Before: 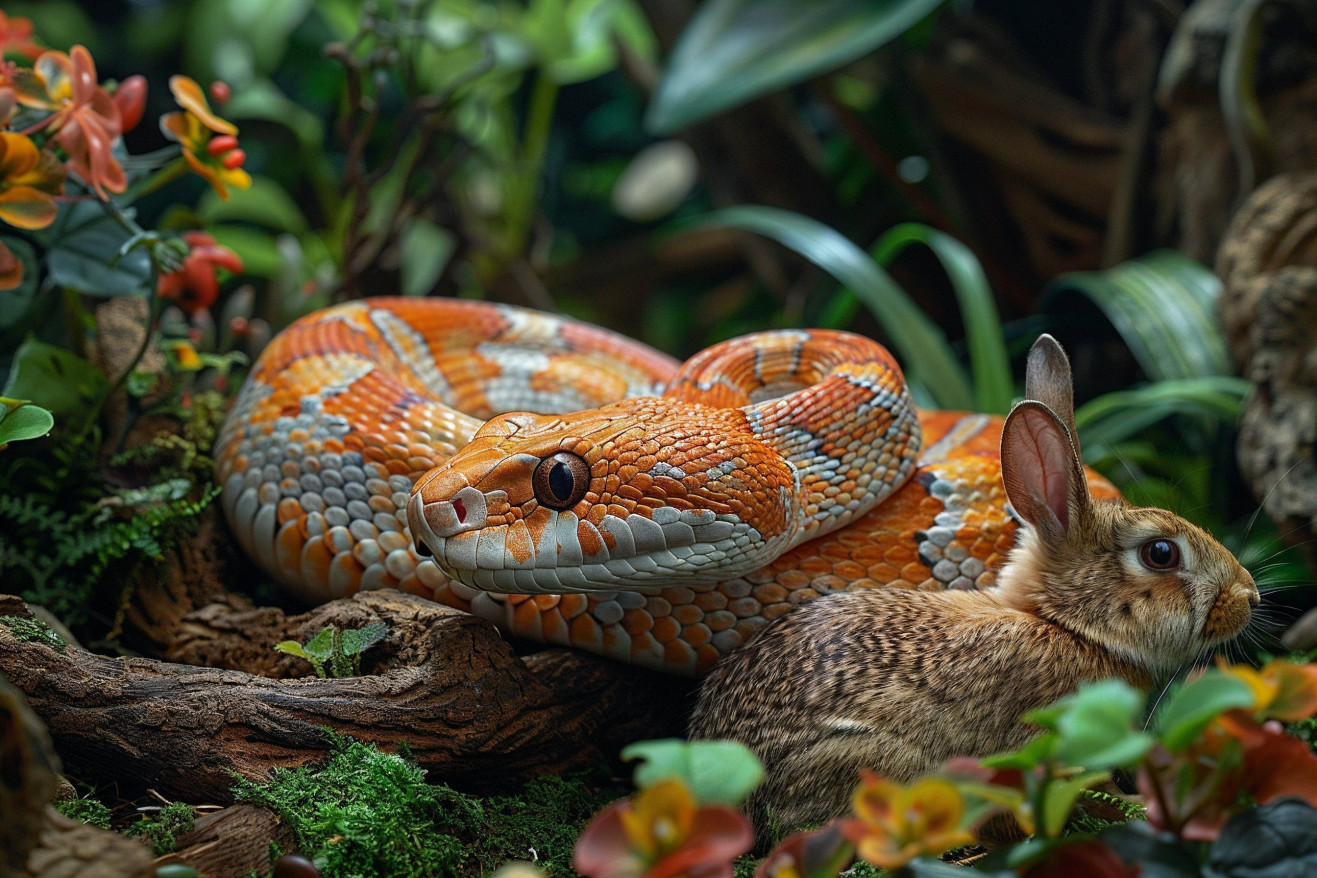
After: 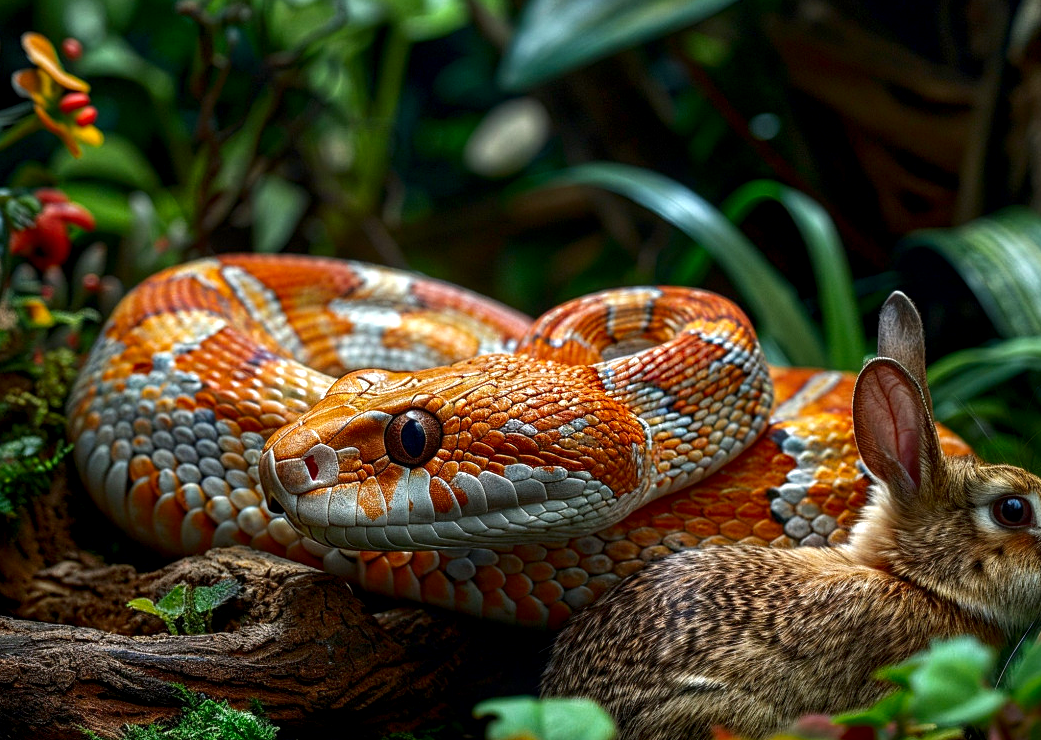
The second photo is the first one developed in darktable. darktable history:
exposure: black level correction 0.001, exposure 0.498 EV, compensate highlight preservation false
crop: left 11.291%, top 4.924%, right 9.591%, bottom 10.741%
contrast brightness saturation: brightness -0.218, saturation 0.076
local contrast: on, module defaults
